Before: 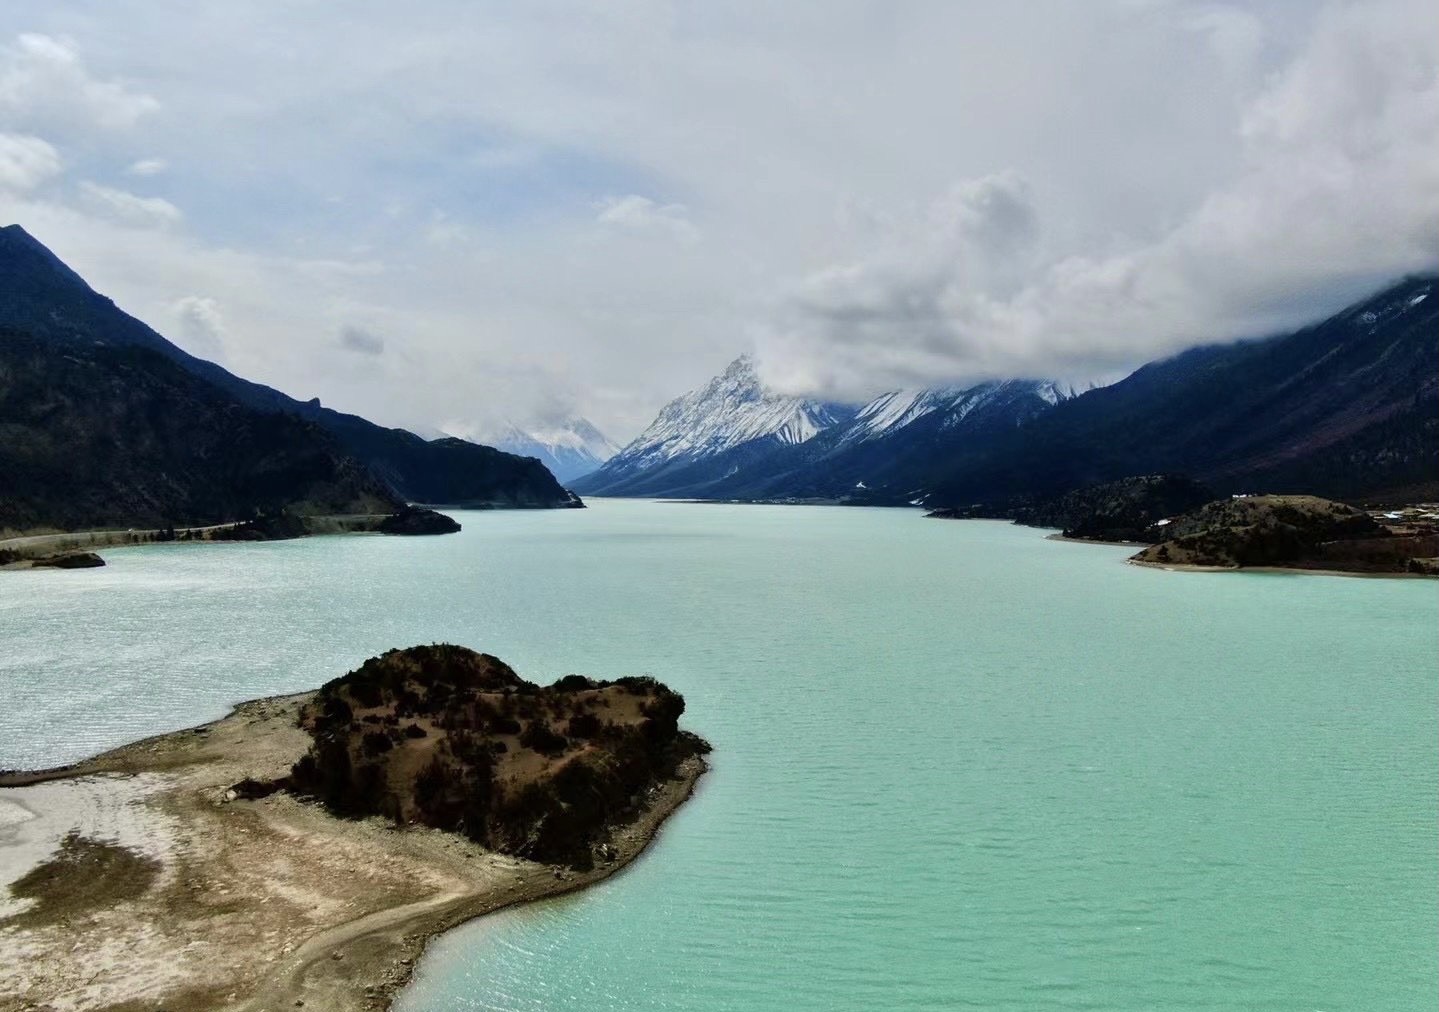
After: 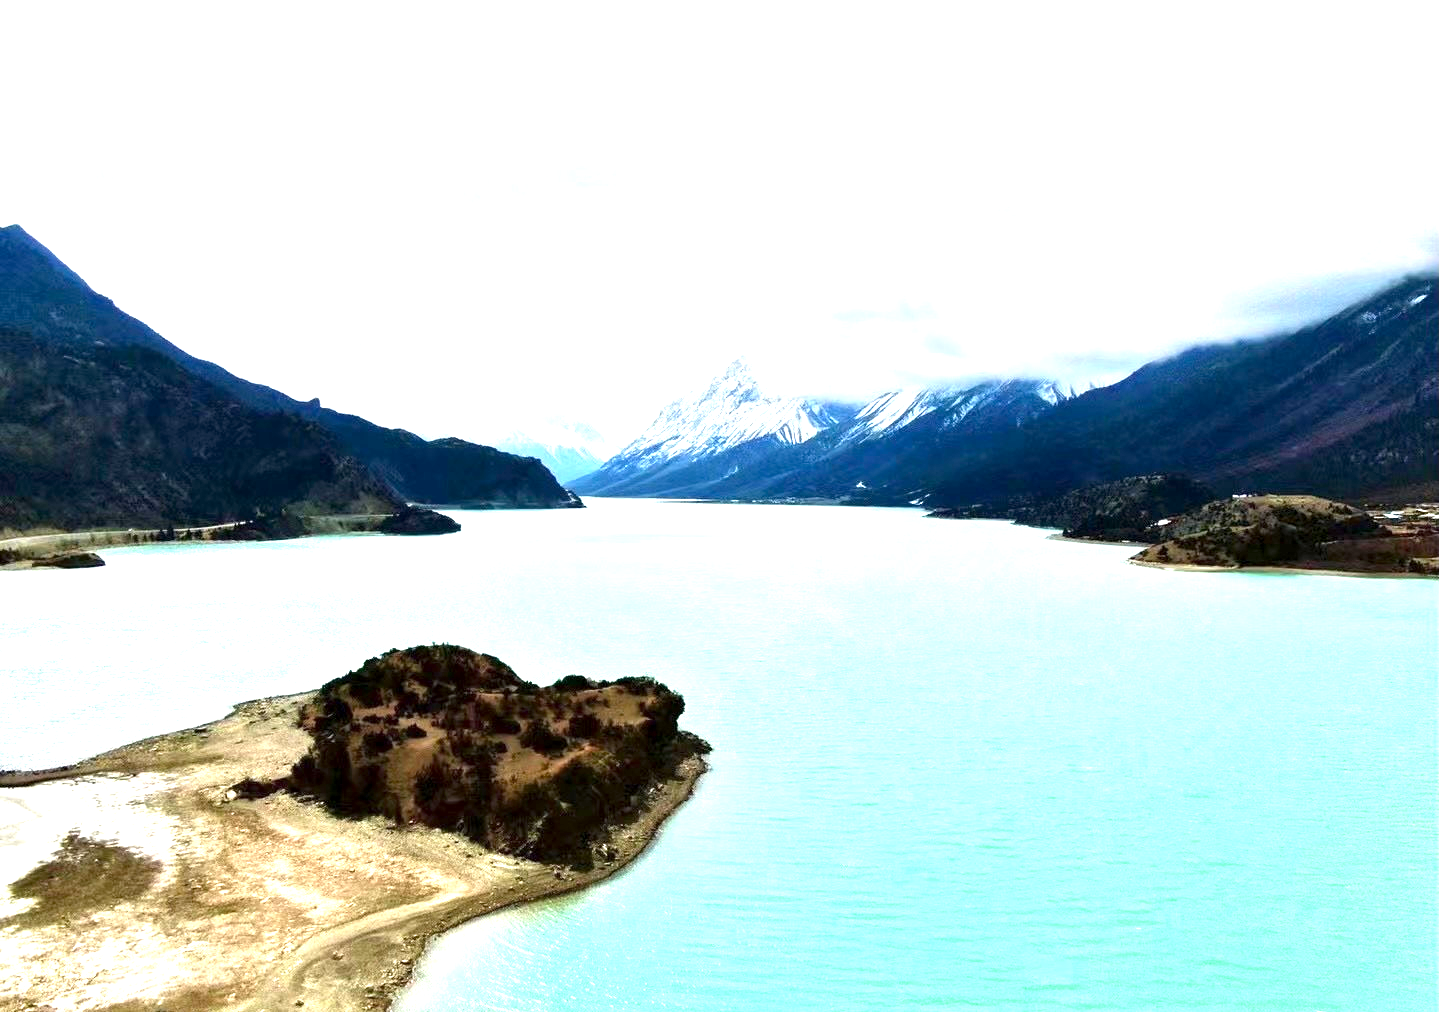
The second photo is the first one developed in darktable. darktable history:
exposure: black level correction 0.001, exposure 1.654 EV, compensate exposure bias true, compensate highlight preservation false
